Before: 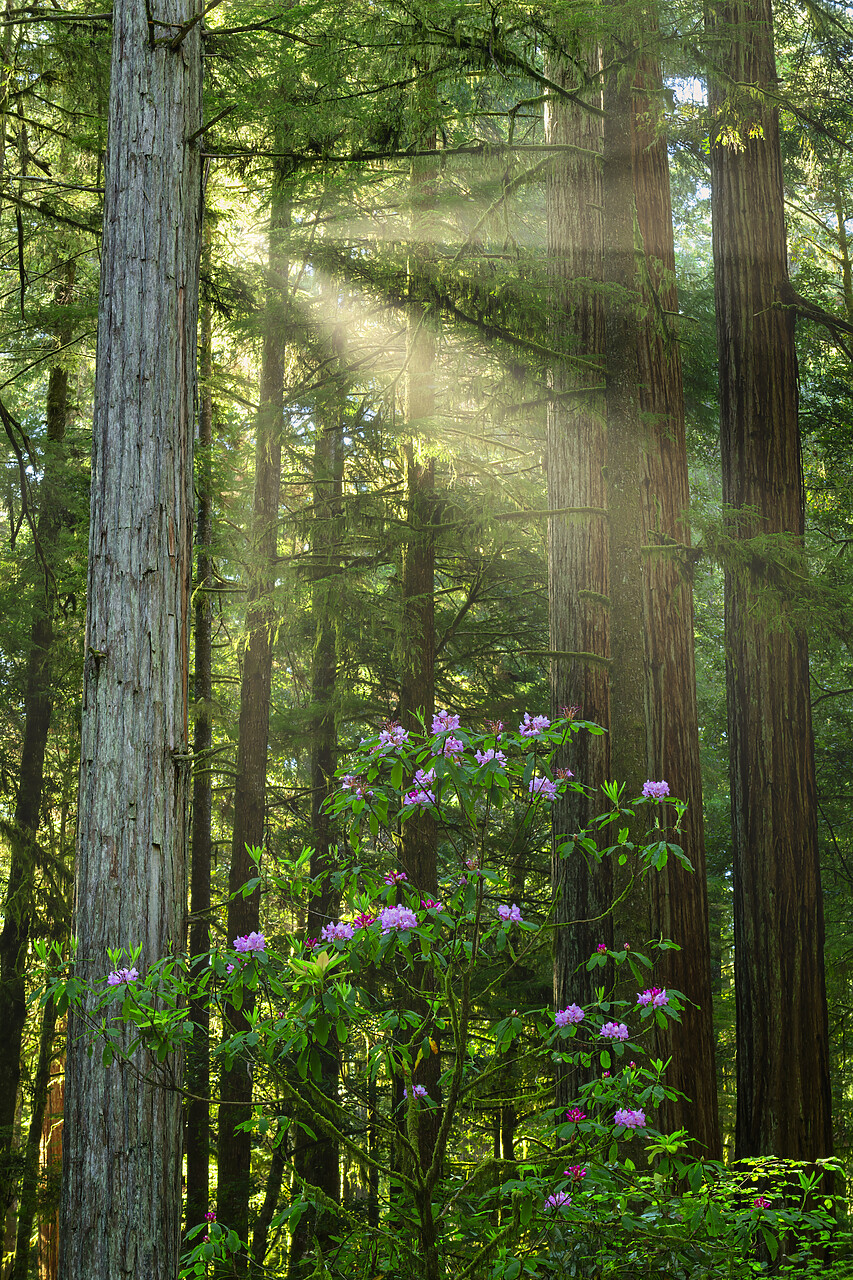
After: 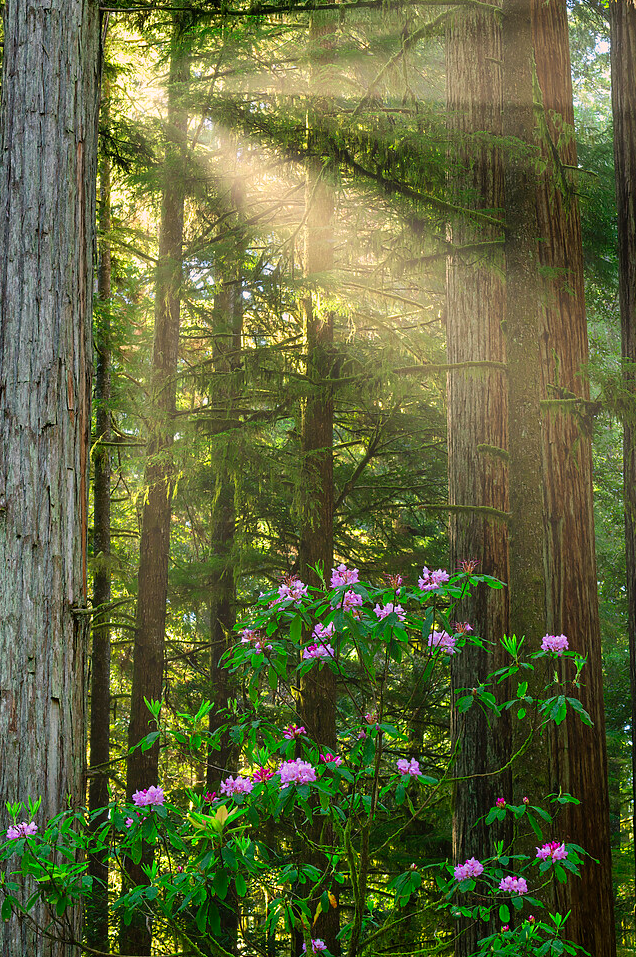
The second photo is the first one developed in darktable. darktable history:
color correction: highlights a* 7.7, highlights b* 3.78
tone equalizer: edges refinement/feathering 500, mask exposure compensation -1.57 EV, preserve details no
crop and rotate: left 11.924%, top 11.458%, right 13.421%, bottom 13.719%
